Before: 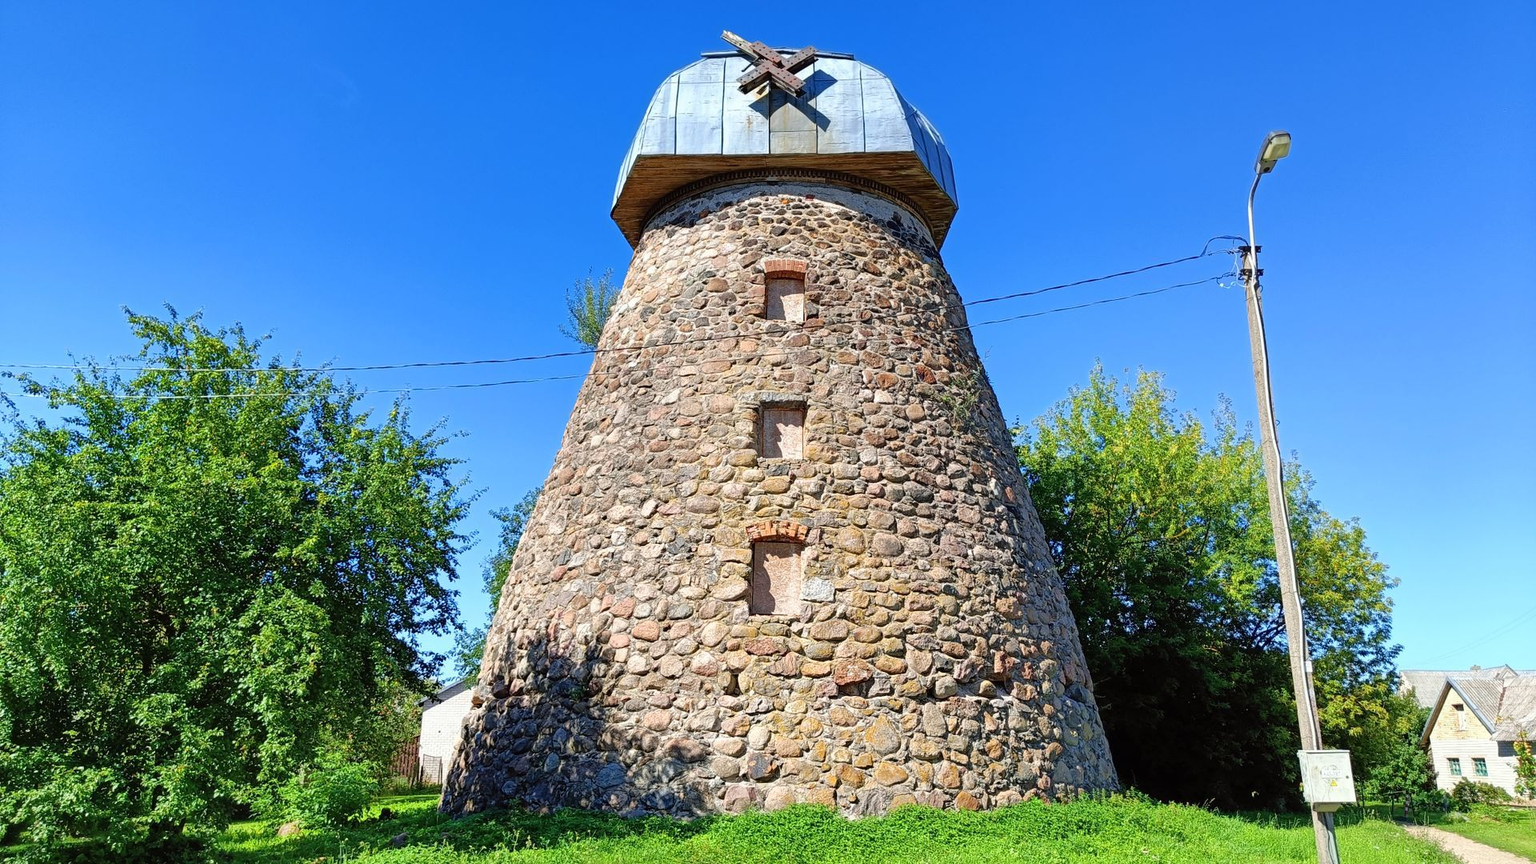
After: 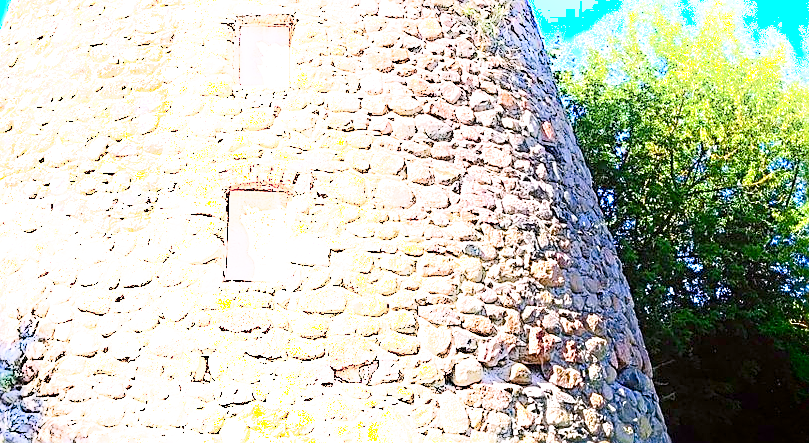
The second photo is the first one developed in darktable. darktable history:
crop: left 37.221%, top 45.169%, right 20.63%, bottom 13.777%
sharpen: on, module defaults
white balance: red 1.05, blue 1.072
exposure: black level correction 0, exposure 1.35 EV, compensate exposure bias true, compensate highlight preservation false
shadows and highlights: shadows -90, highlights 90, soften with gaussian
color balance rgb: perceptual saturation grading › global saturation 35%, perceptual saturation grading › highlights -30%, perceptual saturation grading › shadows 35%, perceptual brilliance grading › global brilliance 3%, perceptual brilliance grading › highlights -3%, perceptual brilliance grading › shadows 3%
